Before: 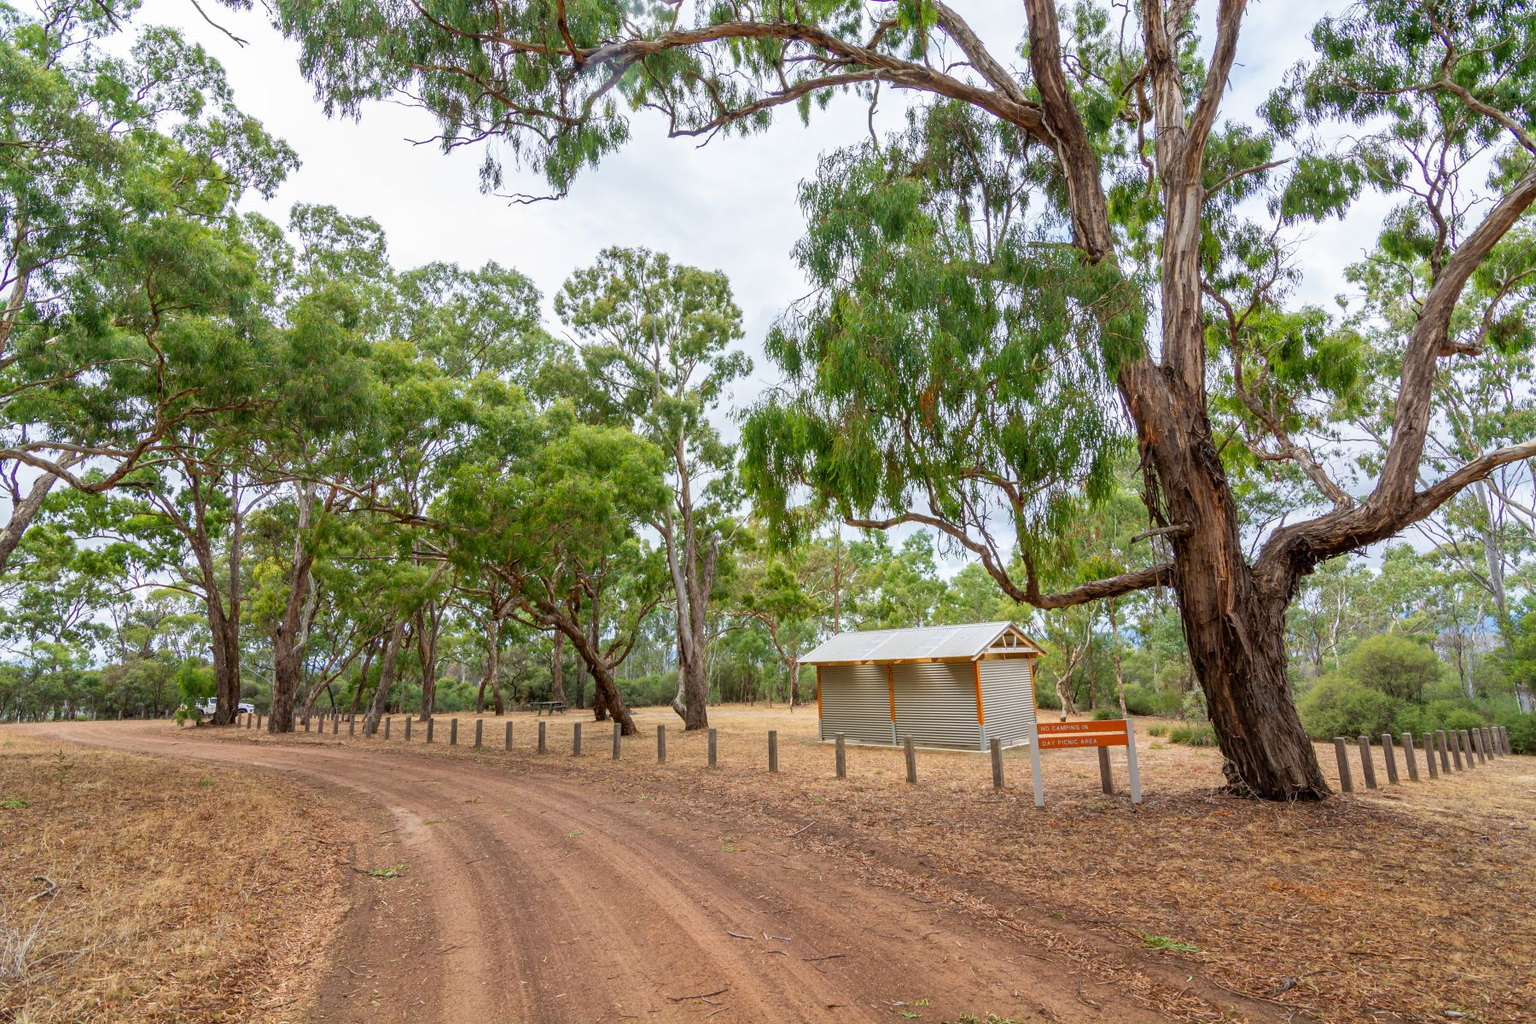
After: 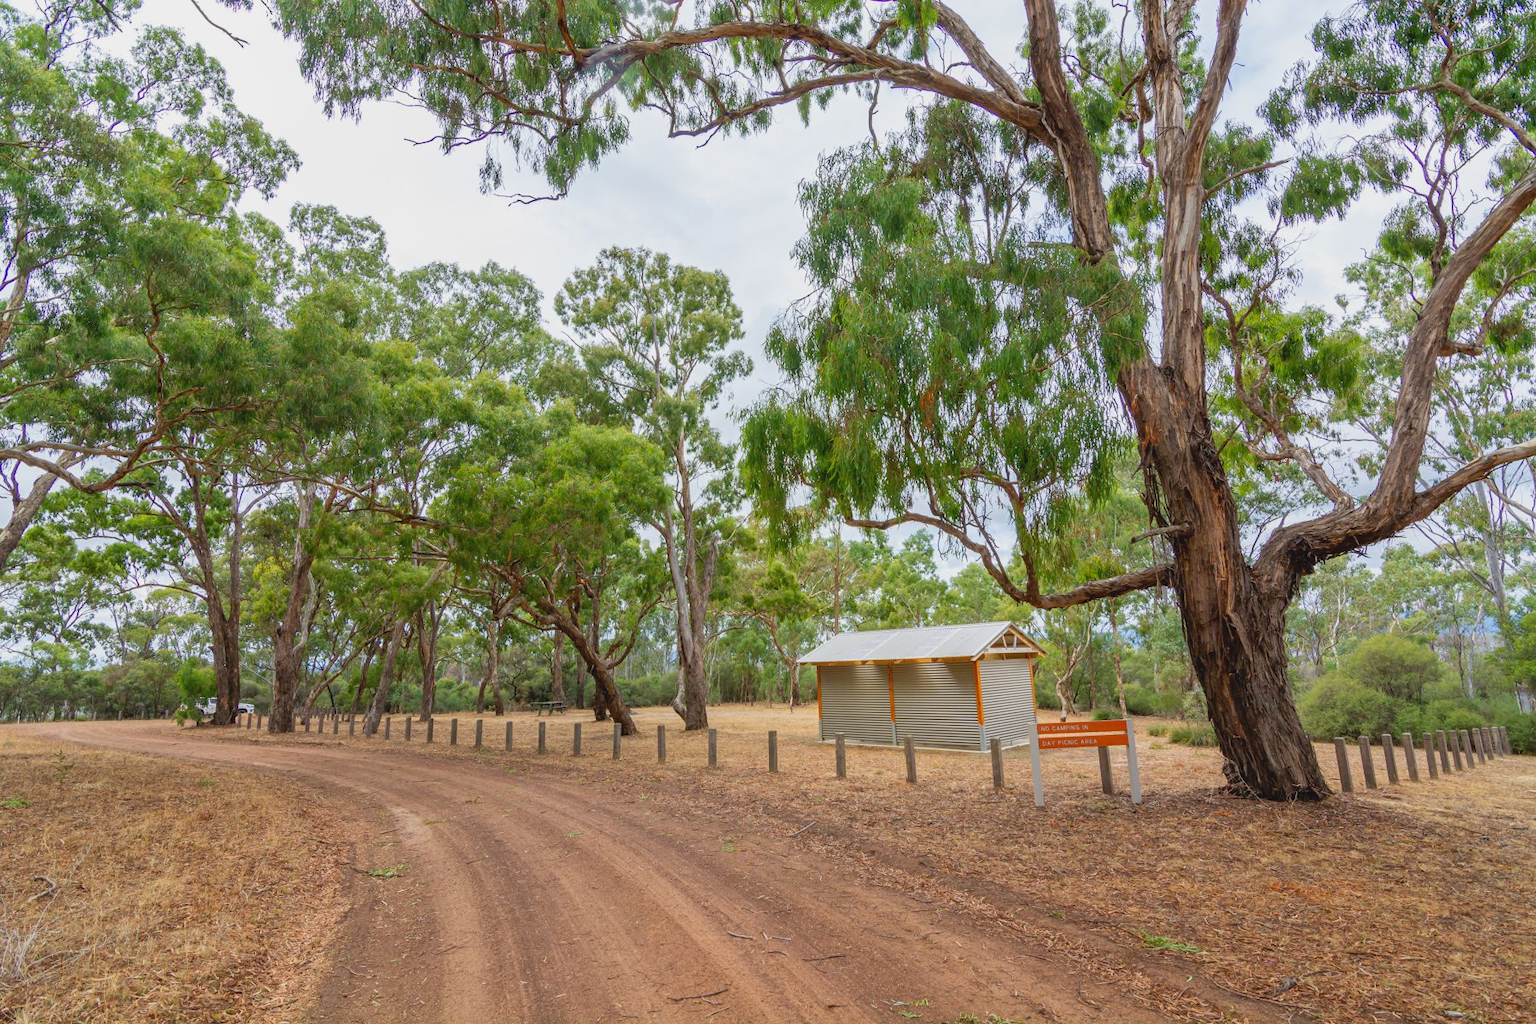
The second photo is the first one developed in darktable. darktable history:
contrast brightness saturation: contrast -0.112
